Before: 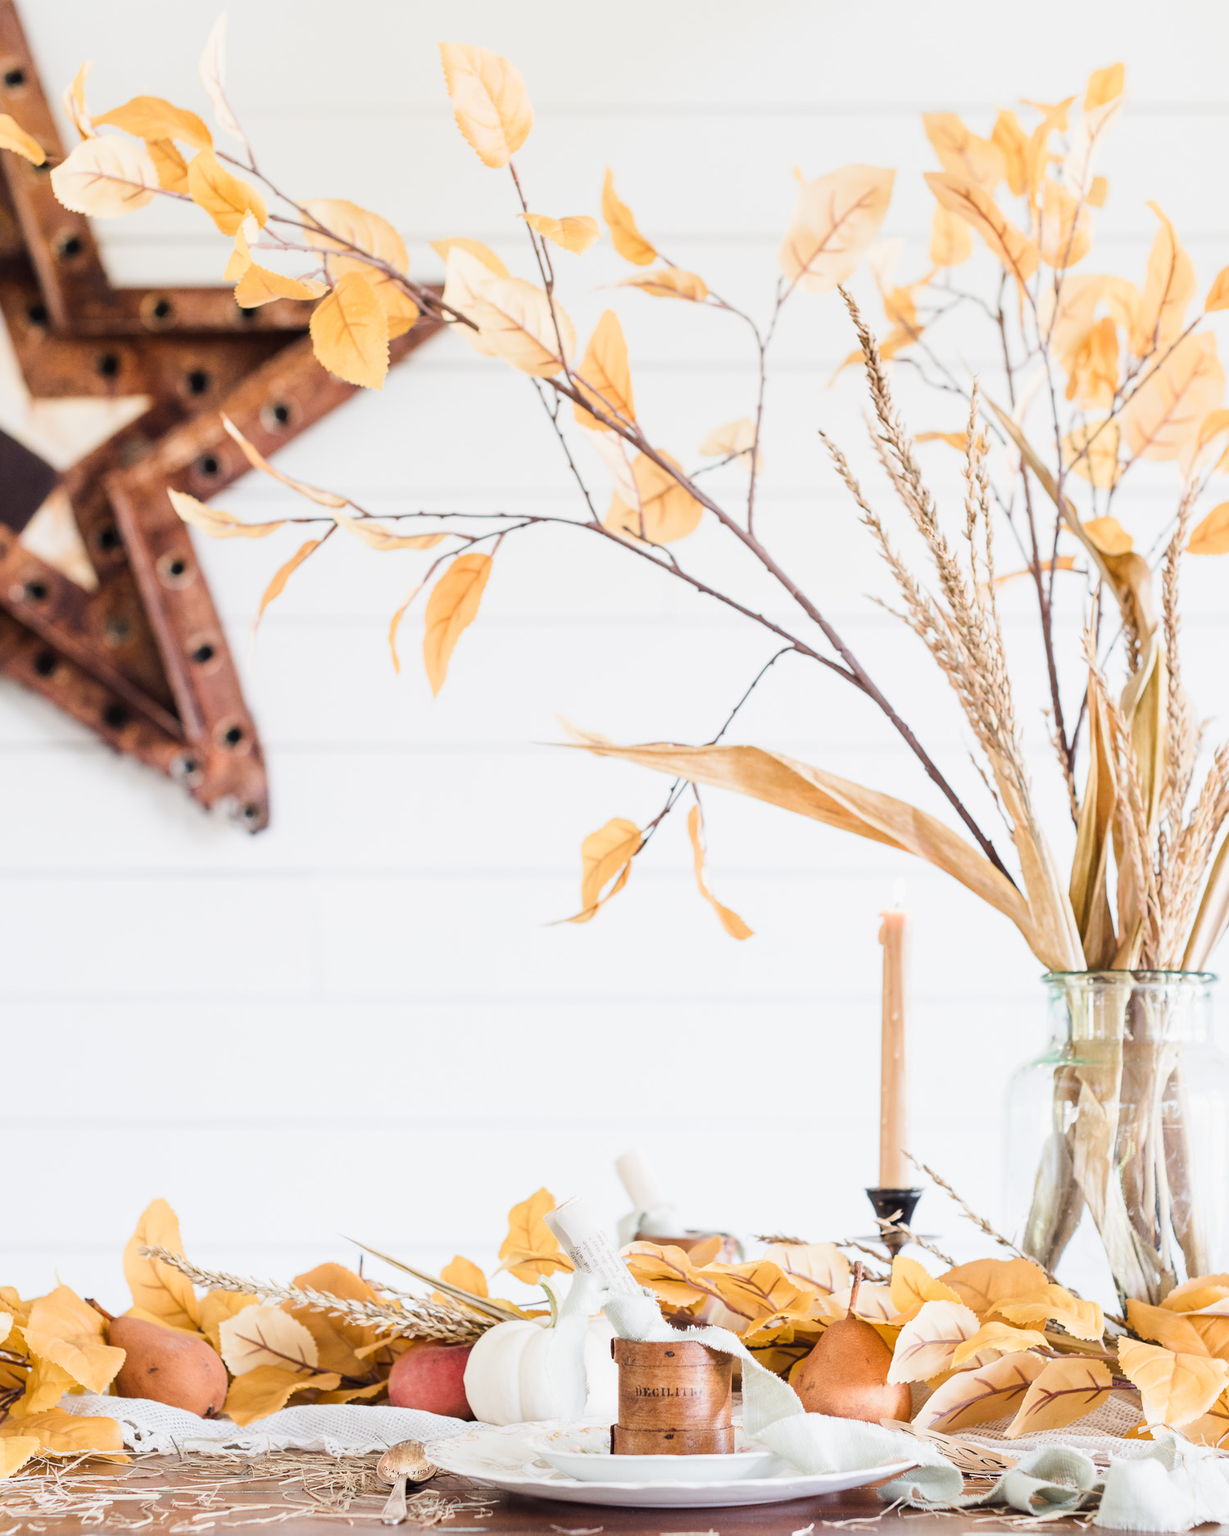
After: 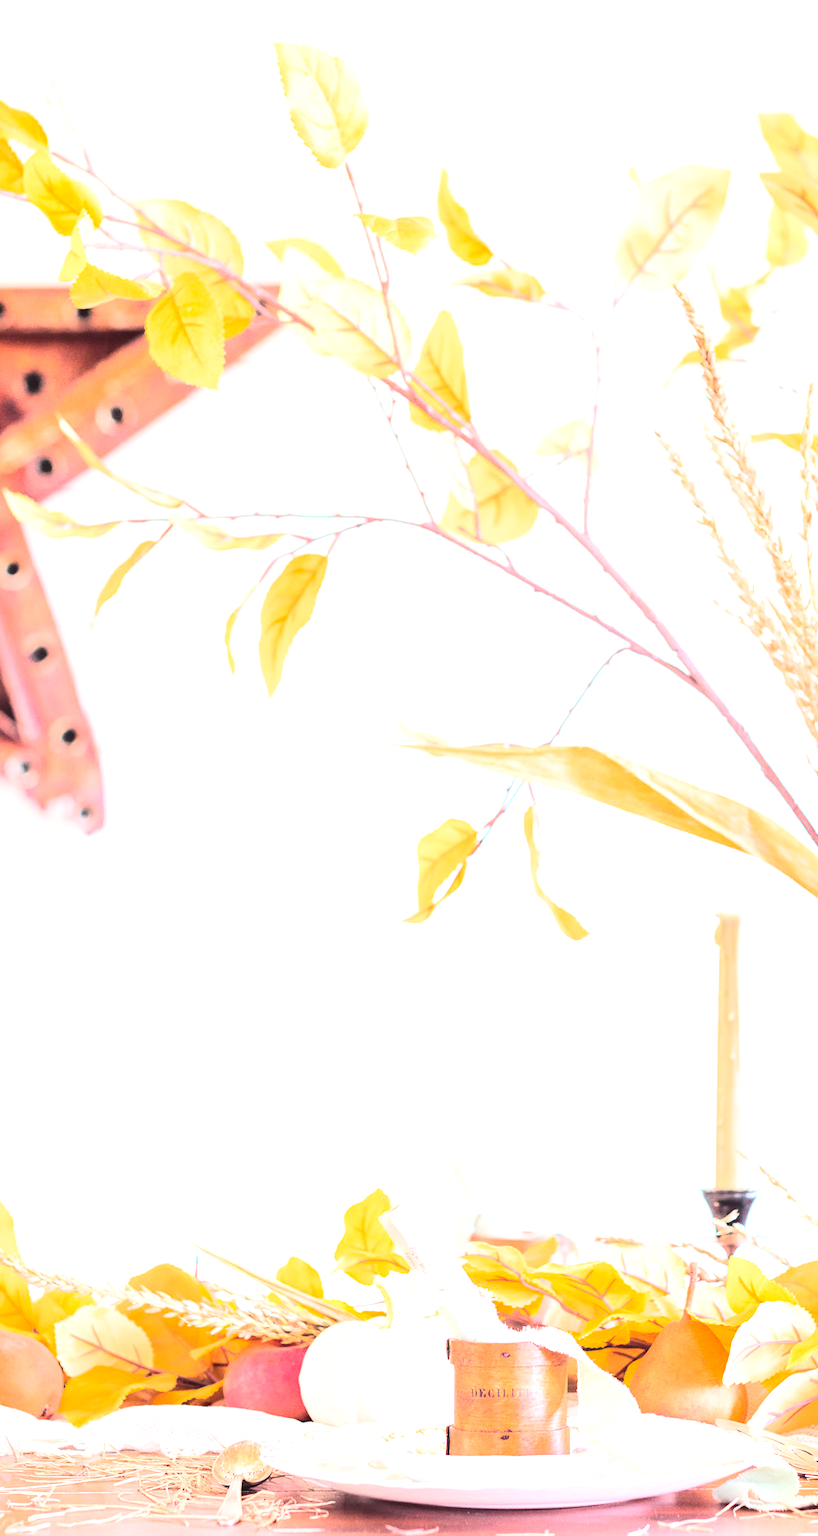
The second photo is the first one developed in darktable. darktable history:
crop and rotate: left 13.409%, right 19.924%
contrast brightness saturation: contrast 0.2, brightness 0.16, saturation 0.22
tone curve: curves: ch0 [(0, 0.023) (0.184, 0.168) (0.491, 0.519) (0.748, 0.765) (1, 0.919)]; ch1 [(0, 0) (0.179, 0.173) (0.322, 0.32) (0.424, 0.424) (0.496, 0.501) (0.563, 0.586) (0.761, 0.803) (1, 1)]; ch2 [(0, 0) (0.434, 0.447) (0.483, 0.487) (0.557, 0.541) (0.697, 0.68) (1, 1)], color space Lab, independent channels, preserve colors none
exposure: black level correction 0, exposure 1.75 EV, compensate exposure bias true, compensate highlight preservation false
